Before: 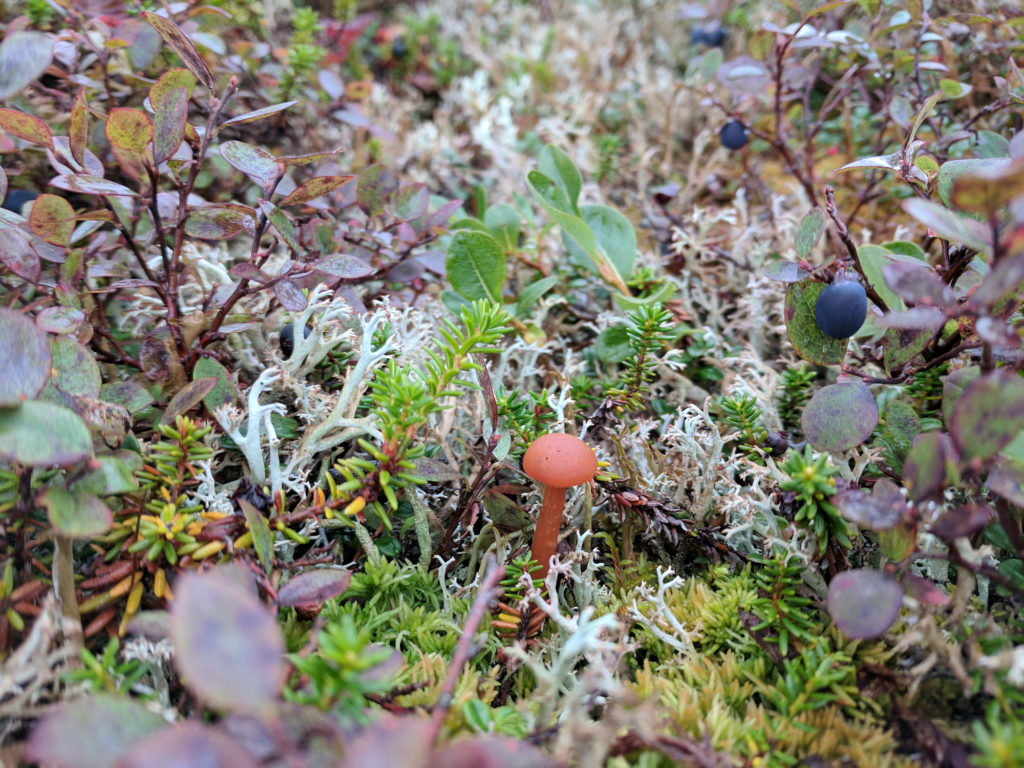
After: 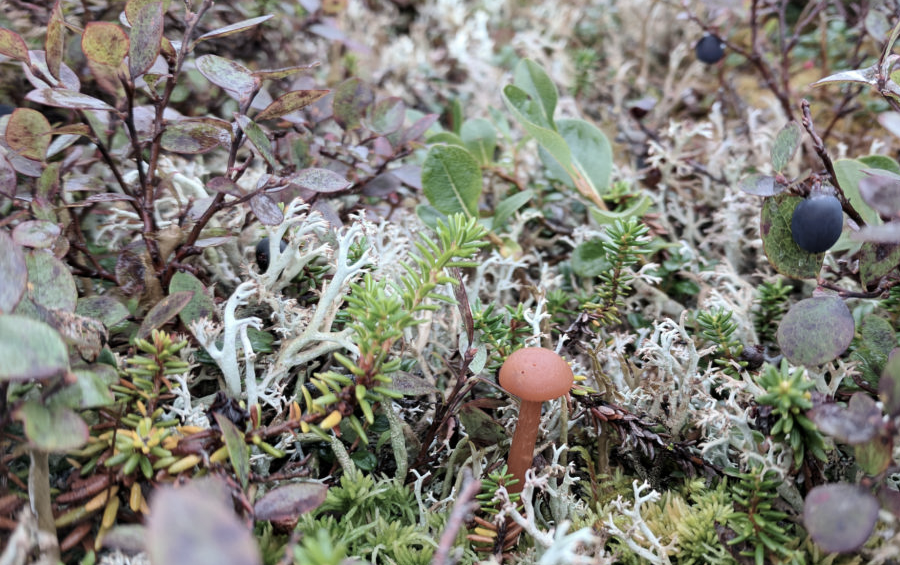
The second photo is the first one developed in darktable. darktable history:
crop and rotate: left 2.425%, top 11.305%, right 9.6%, bottom 15.08%
contrast brightness saturation: contrast 0.1, saturation -0.36
